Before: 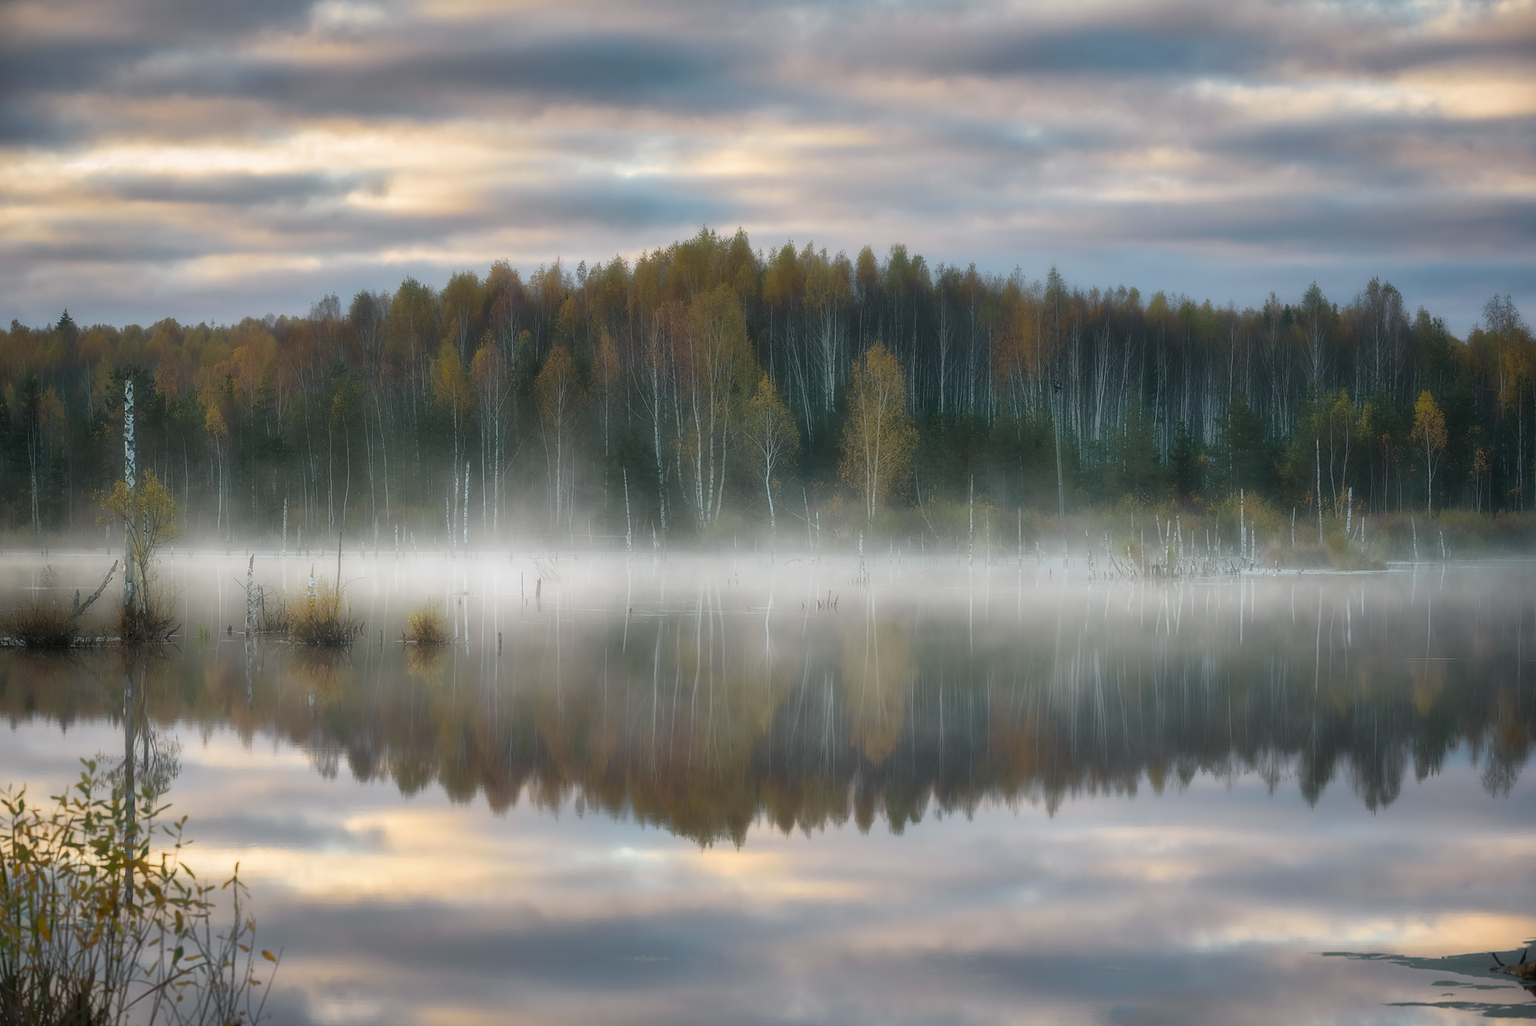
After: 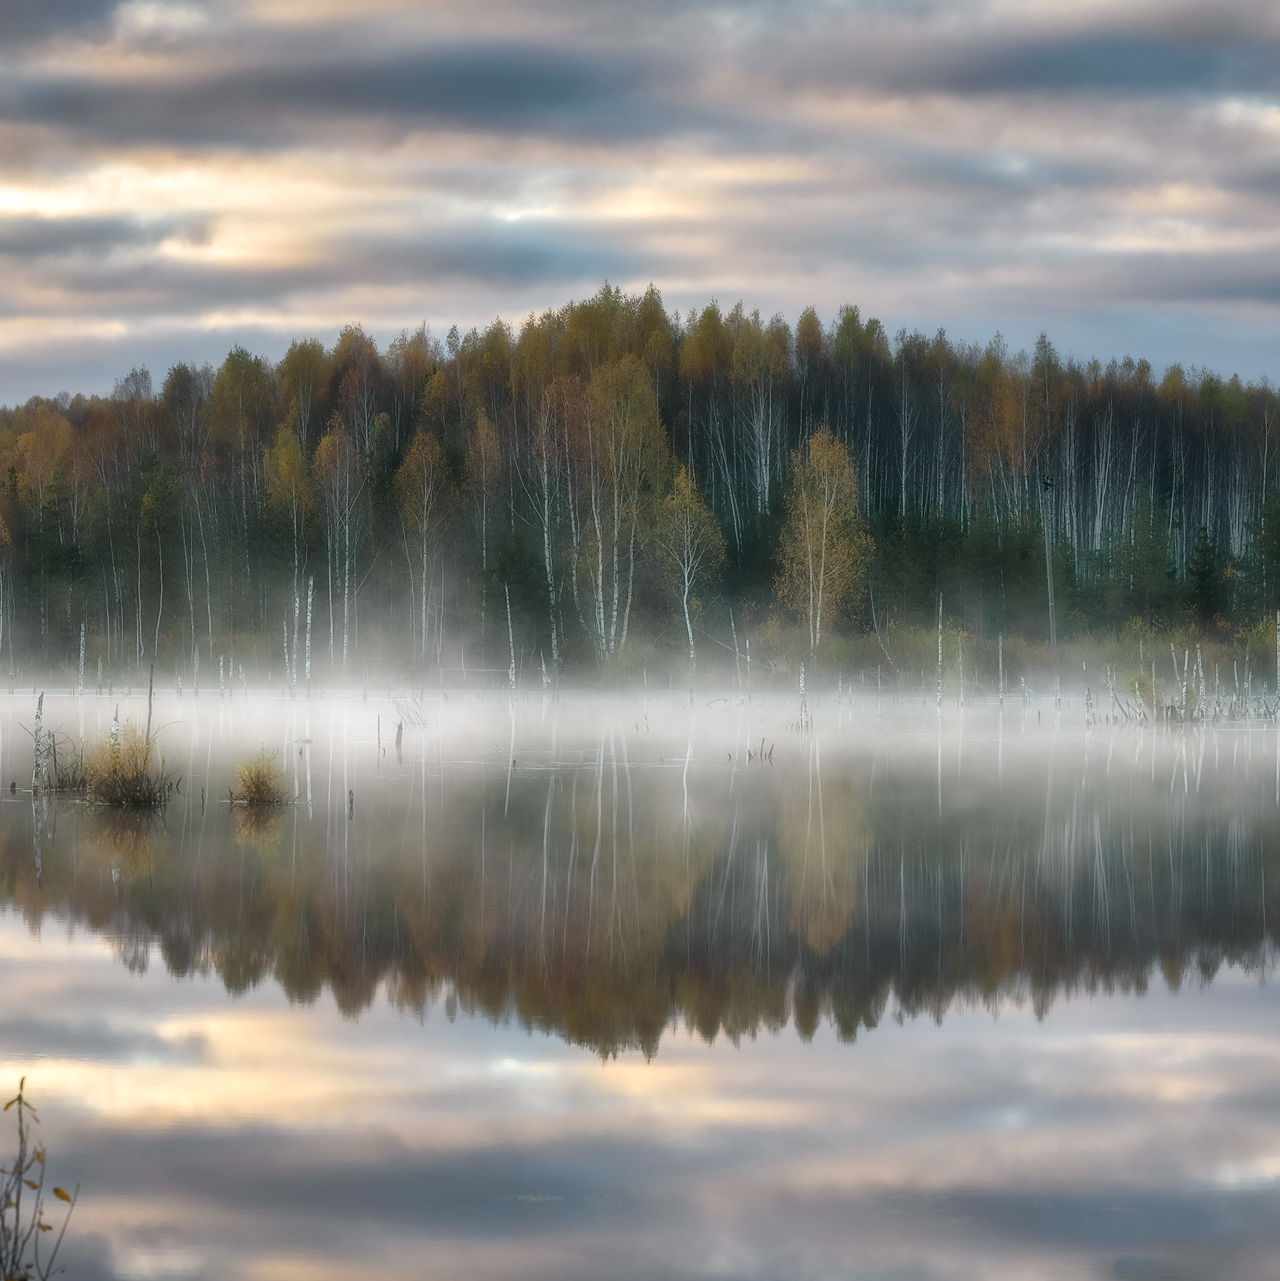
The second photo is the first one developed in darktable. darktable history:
crop and rotate: left 14.288%, right 19.016%
local contrast: detail 130%
